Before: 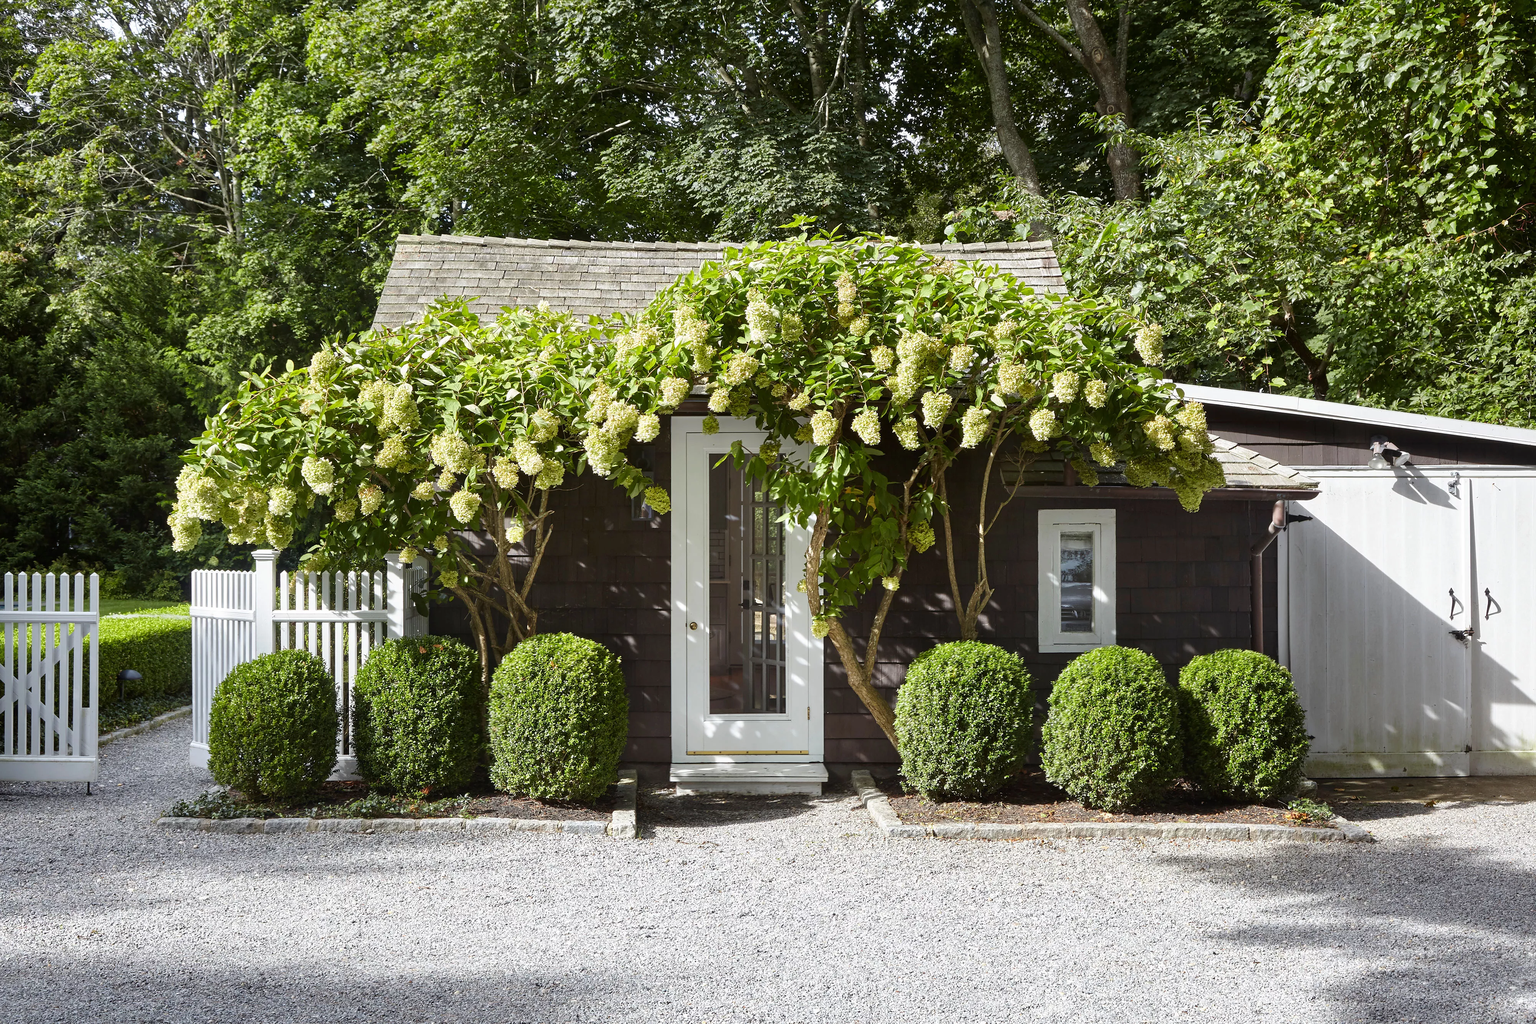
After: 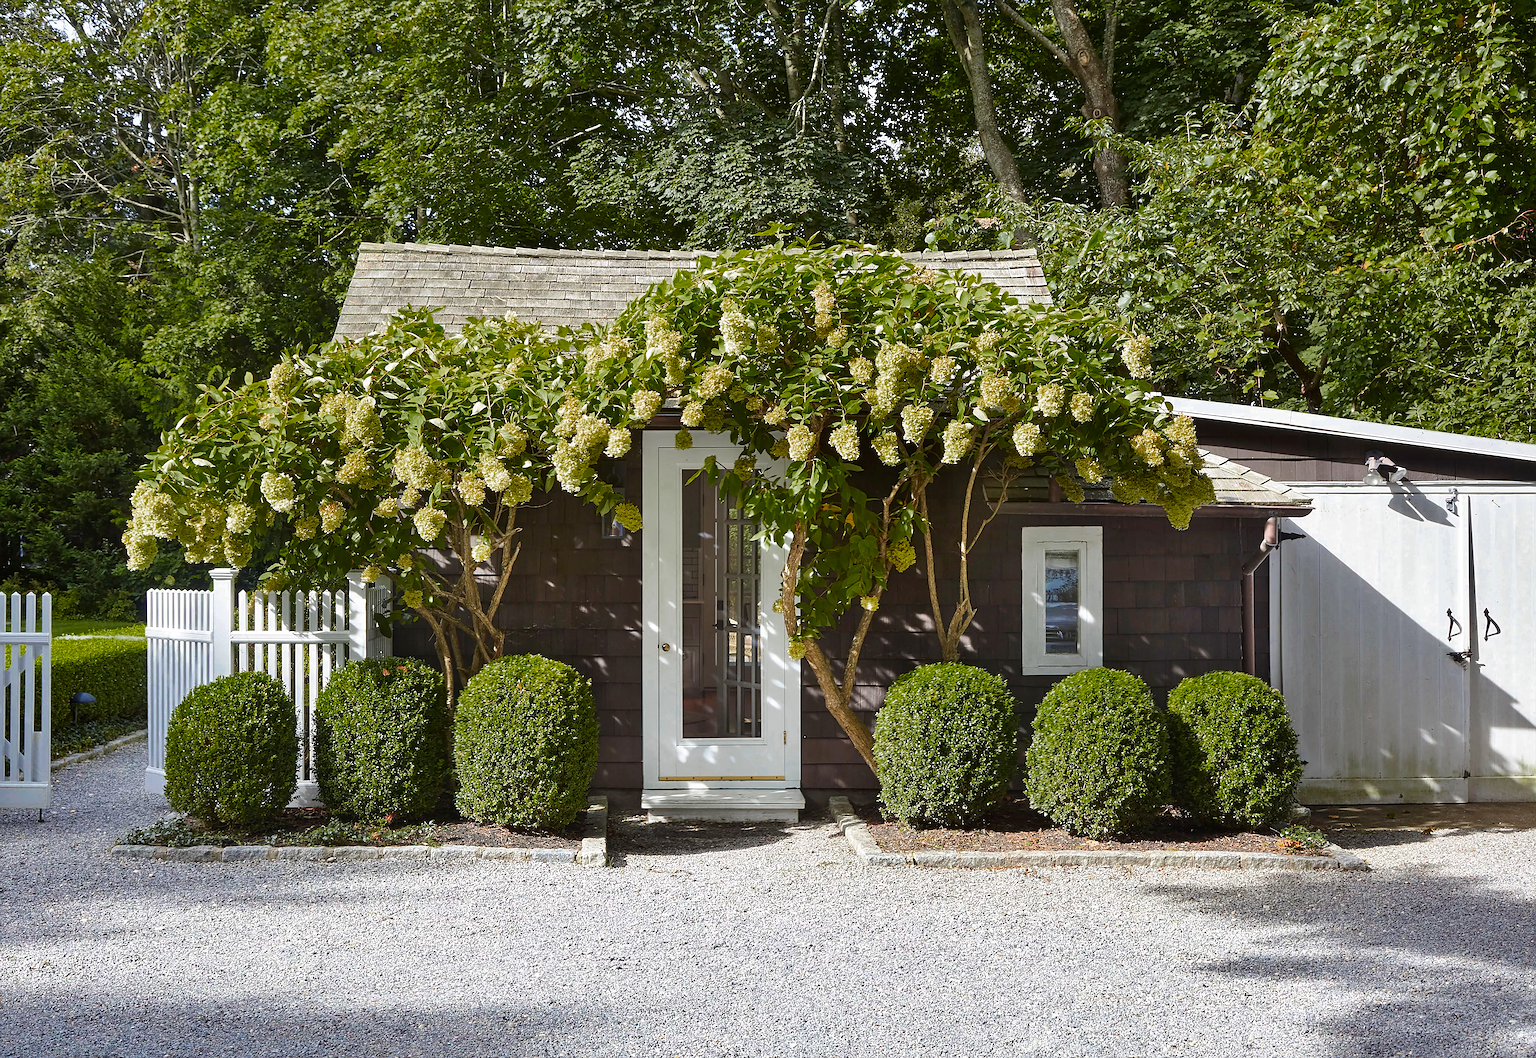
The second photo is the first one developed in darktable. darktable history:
color zones: curves: ch0 [(0, 0.553) (0.123, 0.58) (0.23, 0.419) (0.468, 0.155) (0.605, 0.132) (0.723, 0.063) (0.833, 0.172) (0.921, 0.468)]; ch1 [(0.025, 0.645) (0.229, 0.584) (0.326, 0.551) (0.537, 0.446) (0.599, 0.911) (0.708, 1) (0.805, 0.944)]; ch2 [(0.086, 0.468) (0.254, 0.464) (0.638, 0.564) (0.702, 0.592) (0.768, 0.564)]
sharpen: on, module defaults
crop and rotate: left 3.238%
shadows and highlights: white point adjustment 1, soften with gaussian
